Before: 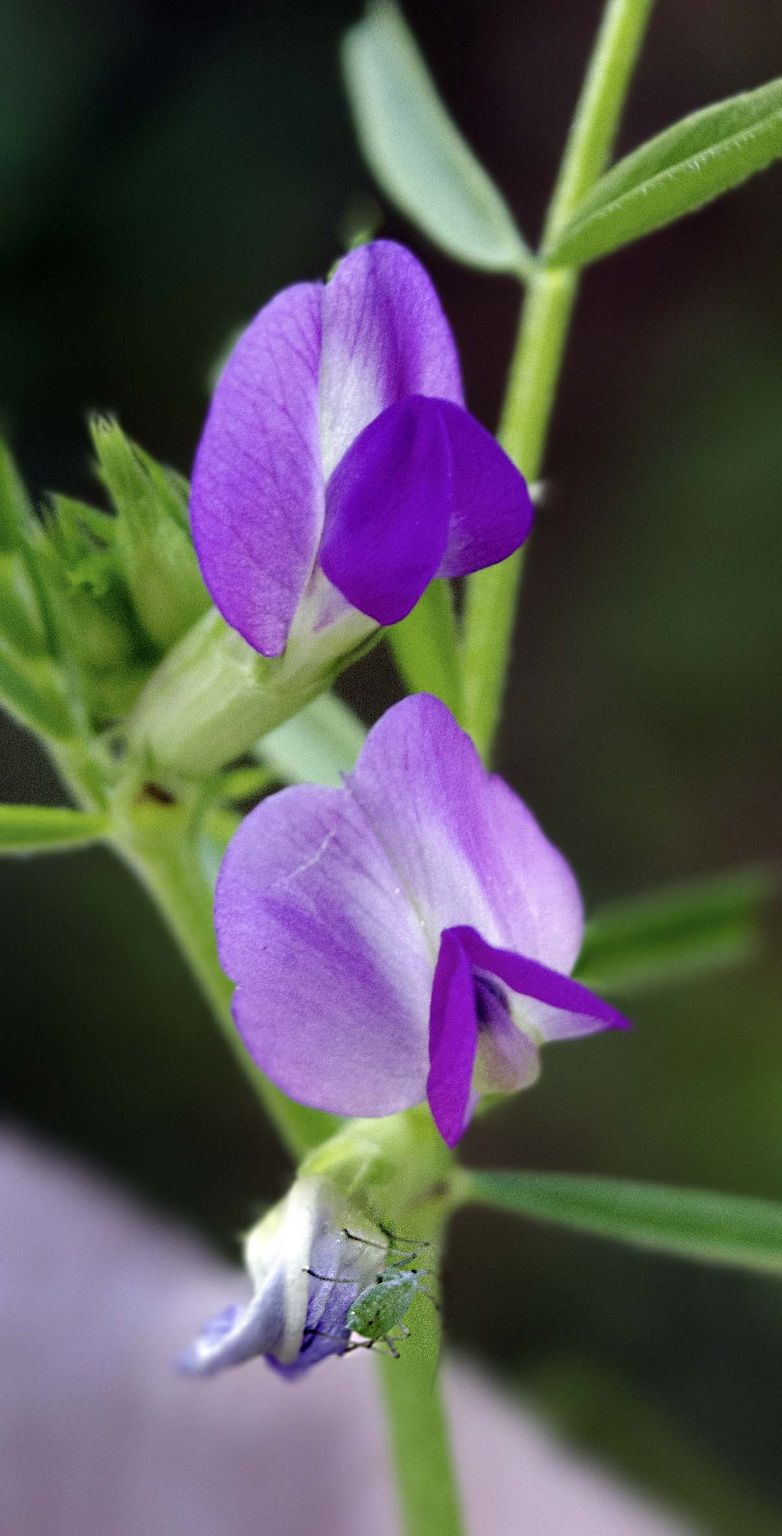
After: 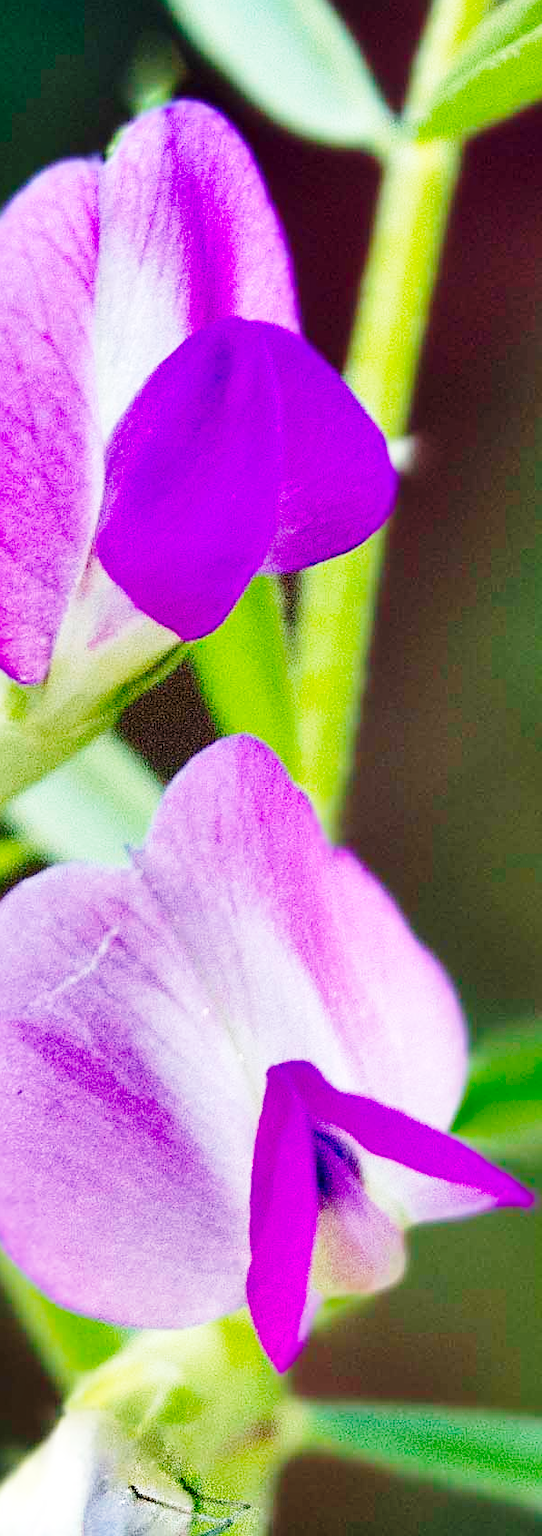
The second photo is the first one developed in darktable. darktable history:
crop: left 32.075%, top 10.976%, right 18.355%, bottom 17.596%
base curve: curves: ch0 [(0, 0) (0.028, 0.03) (0.121, 0.232) (0.46, 0.748) (0.859, 0.968) (1, 1)], preserve colors none
sharpen: on, module defaults
shadows and highlights: shadows 52.42, soften with gaussian
